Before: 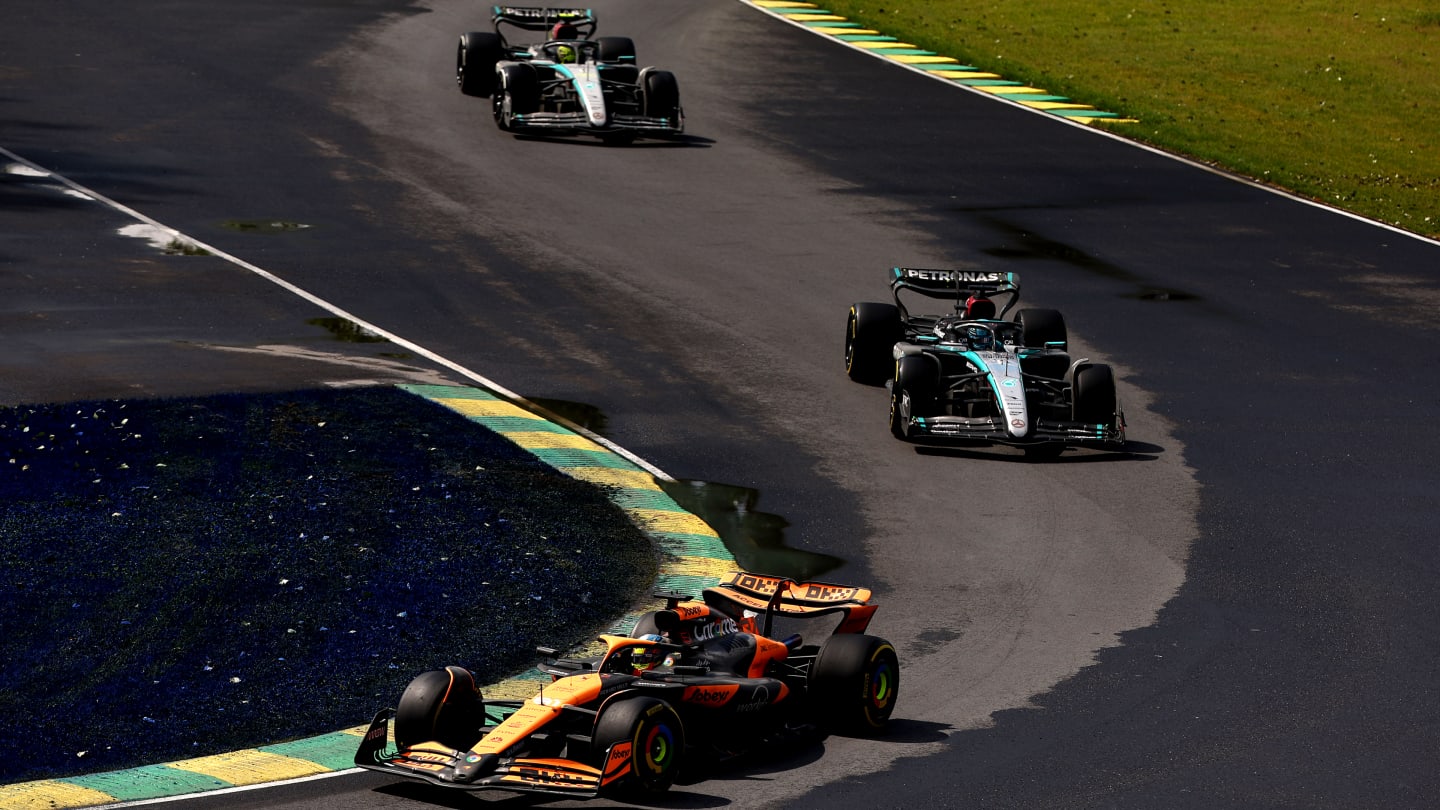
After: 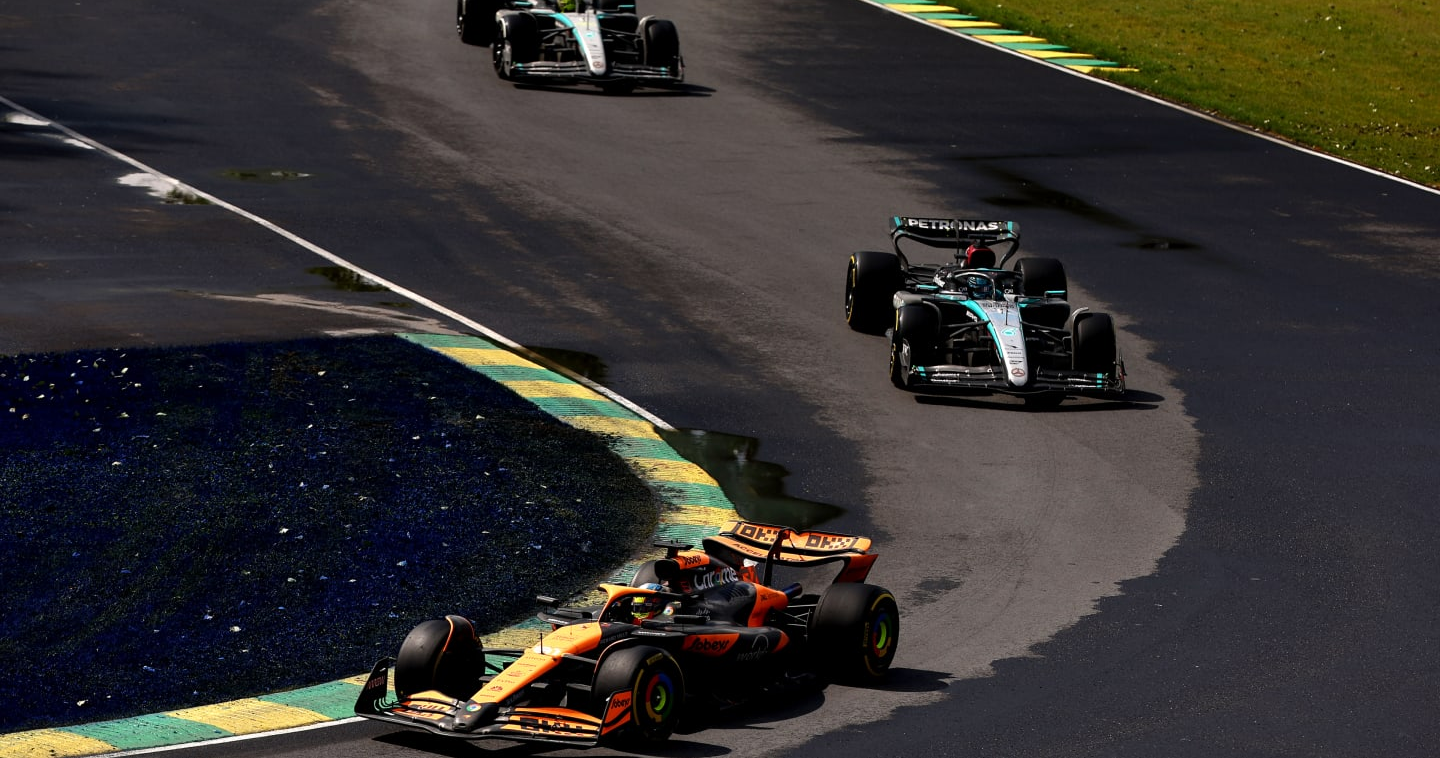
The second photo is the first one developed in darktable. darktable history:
crop and rotate: top 6.349%
